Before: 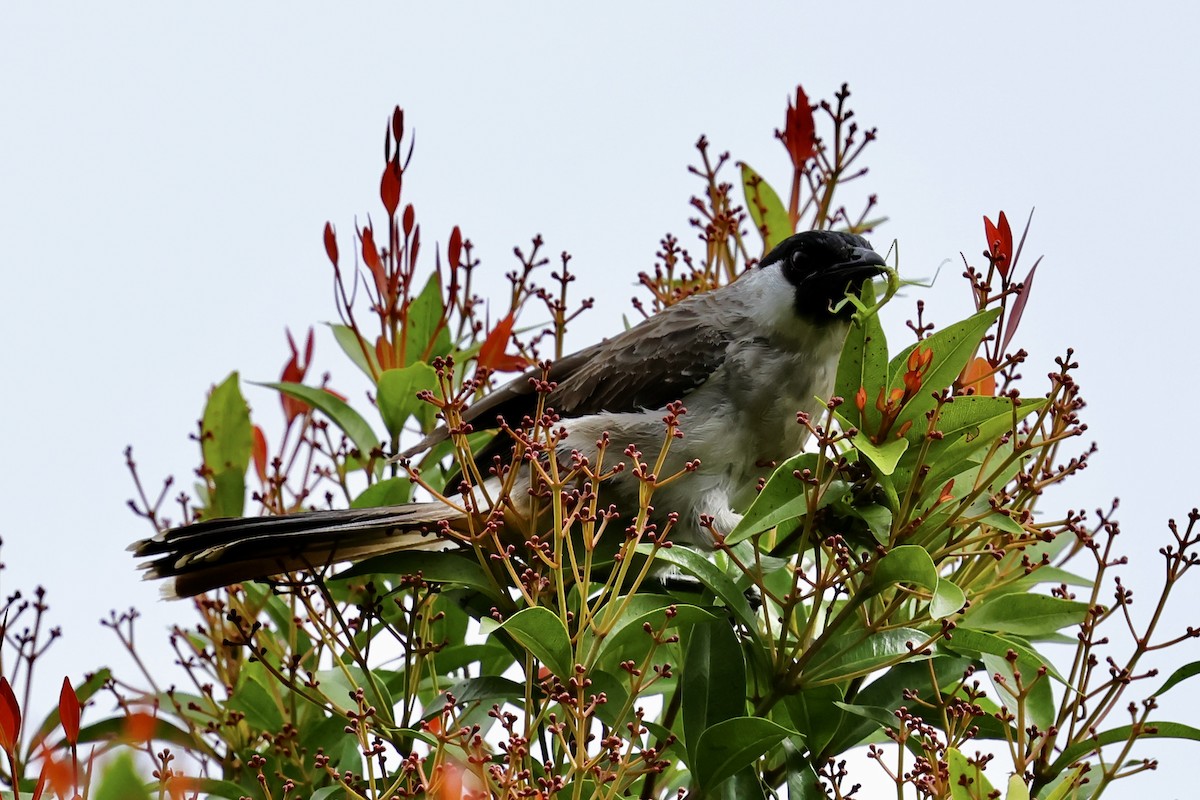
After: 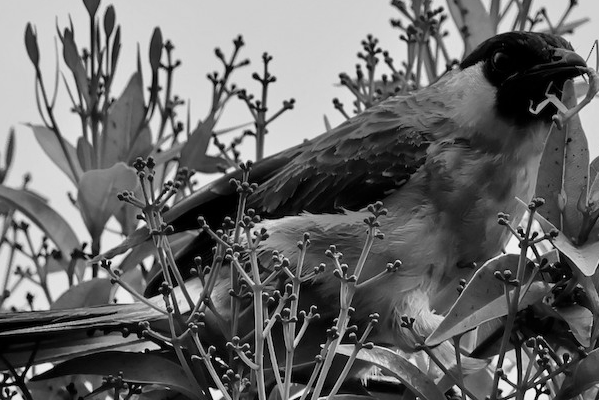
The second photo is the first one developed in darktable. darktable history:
white balance: emerald 1
crop: left 25%, top 25%, right 25%, bottom 25%
monochrome: a 26.22, b 42.67, size 0.8
tone equalizer: -8 EV -0.55 EV
